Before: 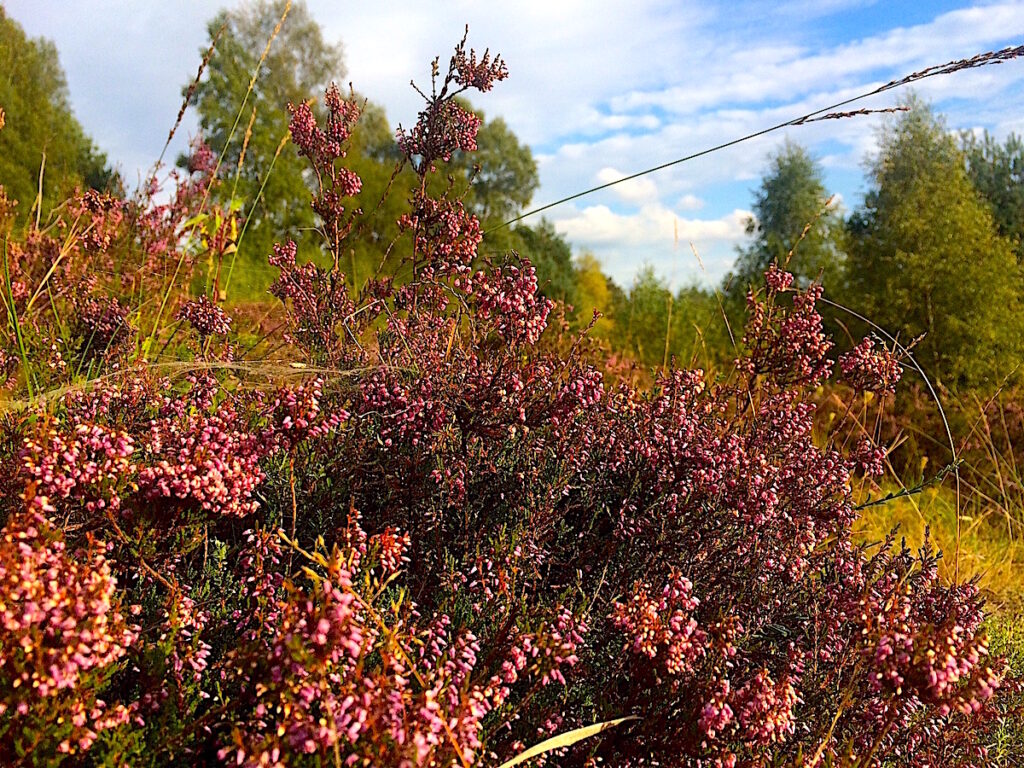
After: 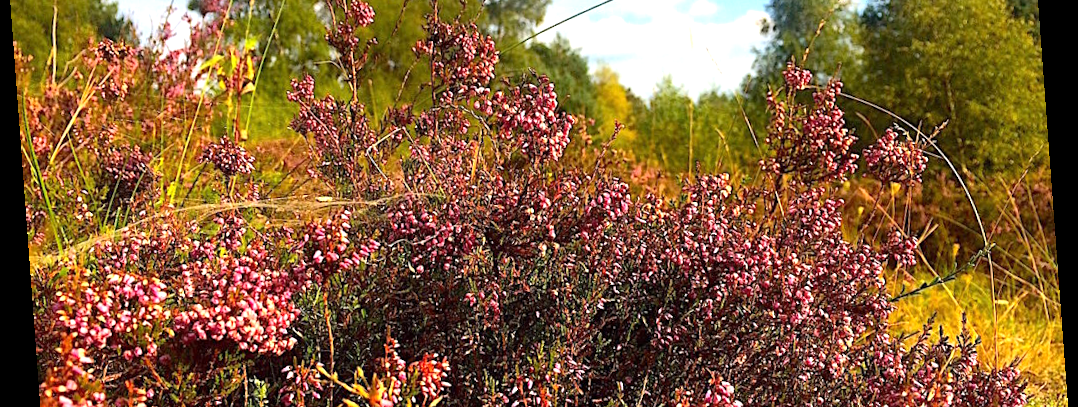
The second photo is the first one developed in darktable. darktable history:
rotate and perspective: rotation -4.25°, automatic cropping off
exposure: exposure 0.669 EV, compensate highlight preservation false
tone equalizer: on, module defaults
crop and rotate: top 26.056%, bottom 25.543%
